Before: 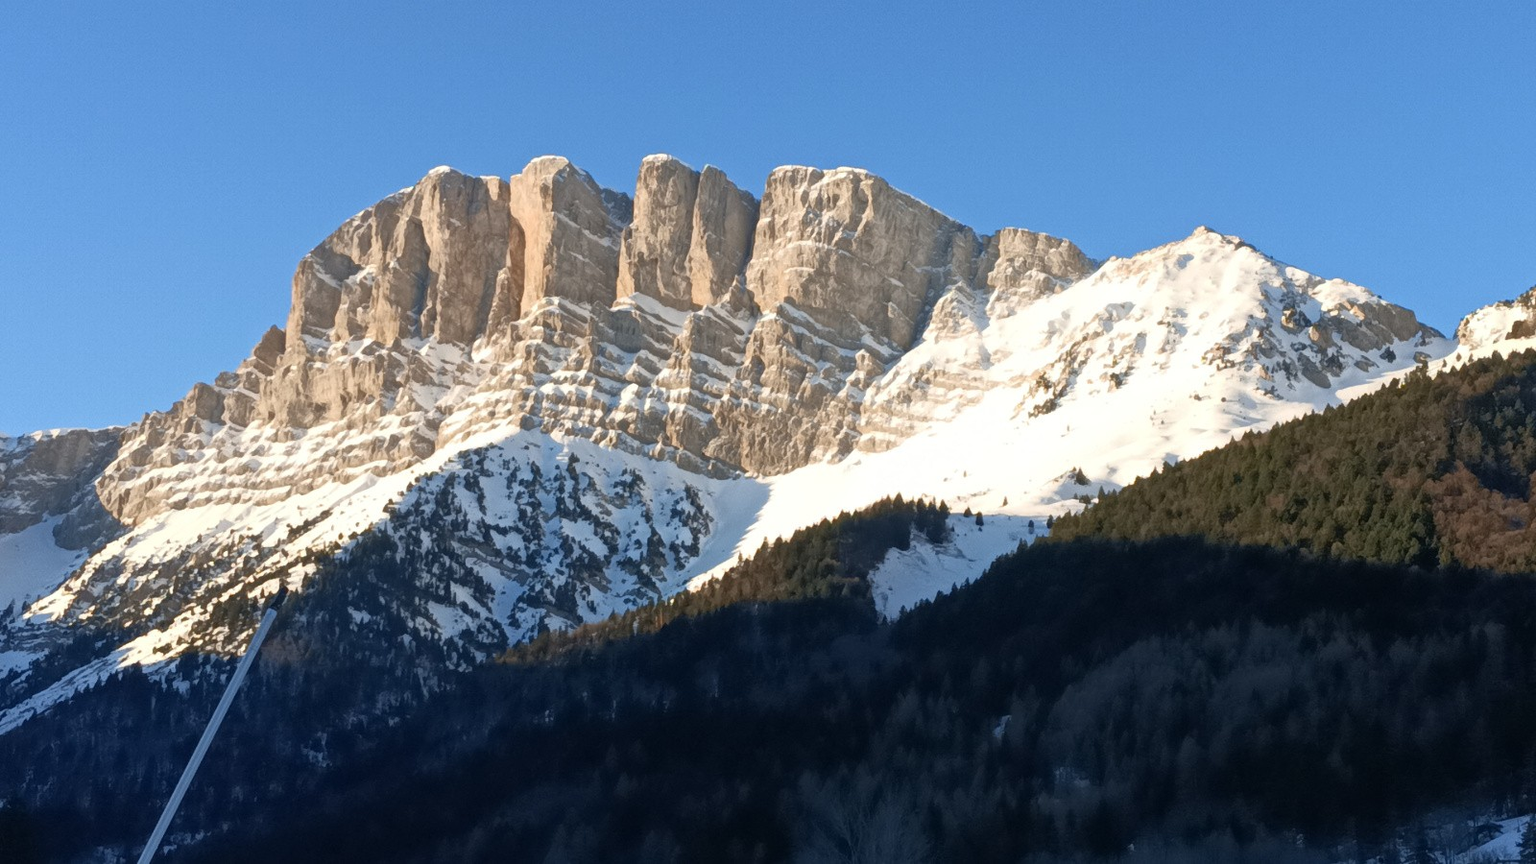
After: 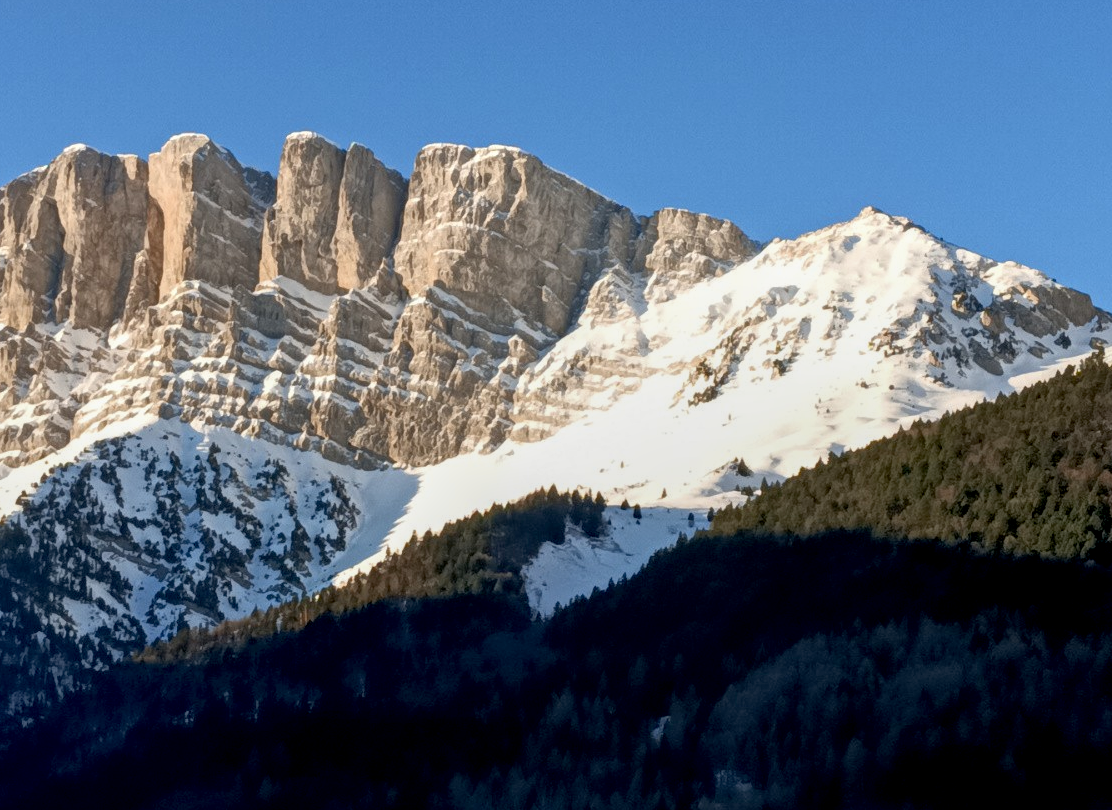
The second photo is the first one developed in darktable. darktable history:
local contrast: on, module defaults
crop and rotate: left 23.962%, top 3.321%, right 6.497%, bottom 6.635%
exposure: black level correction 0.009, exposure -0.161 EV, compensate exposure bias true, compensate highlight preservation false
